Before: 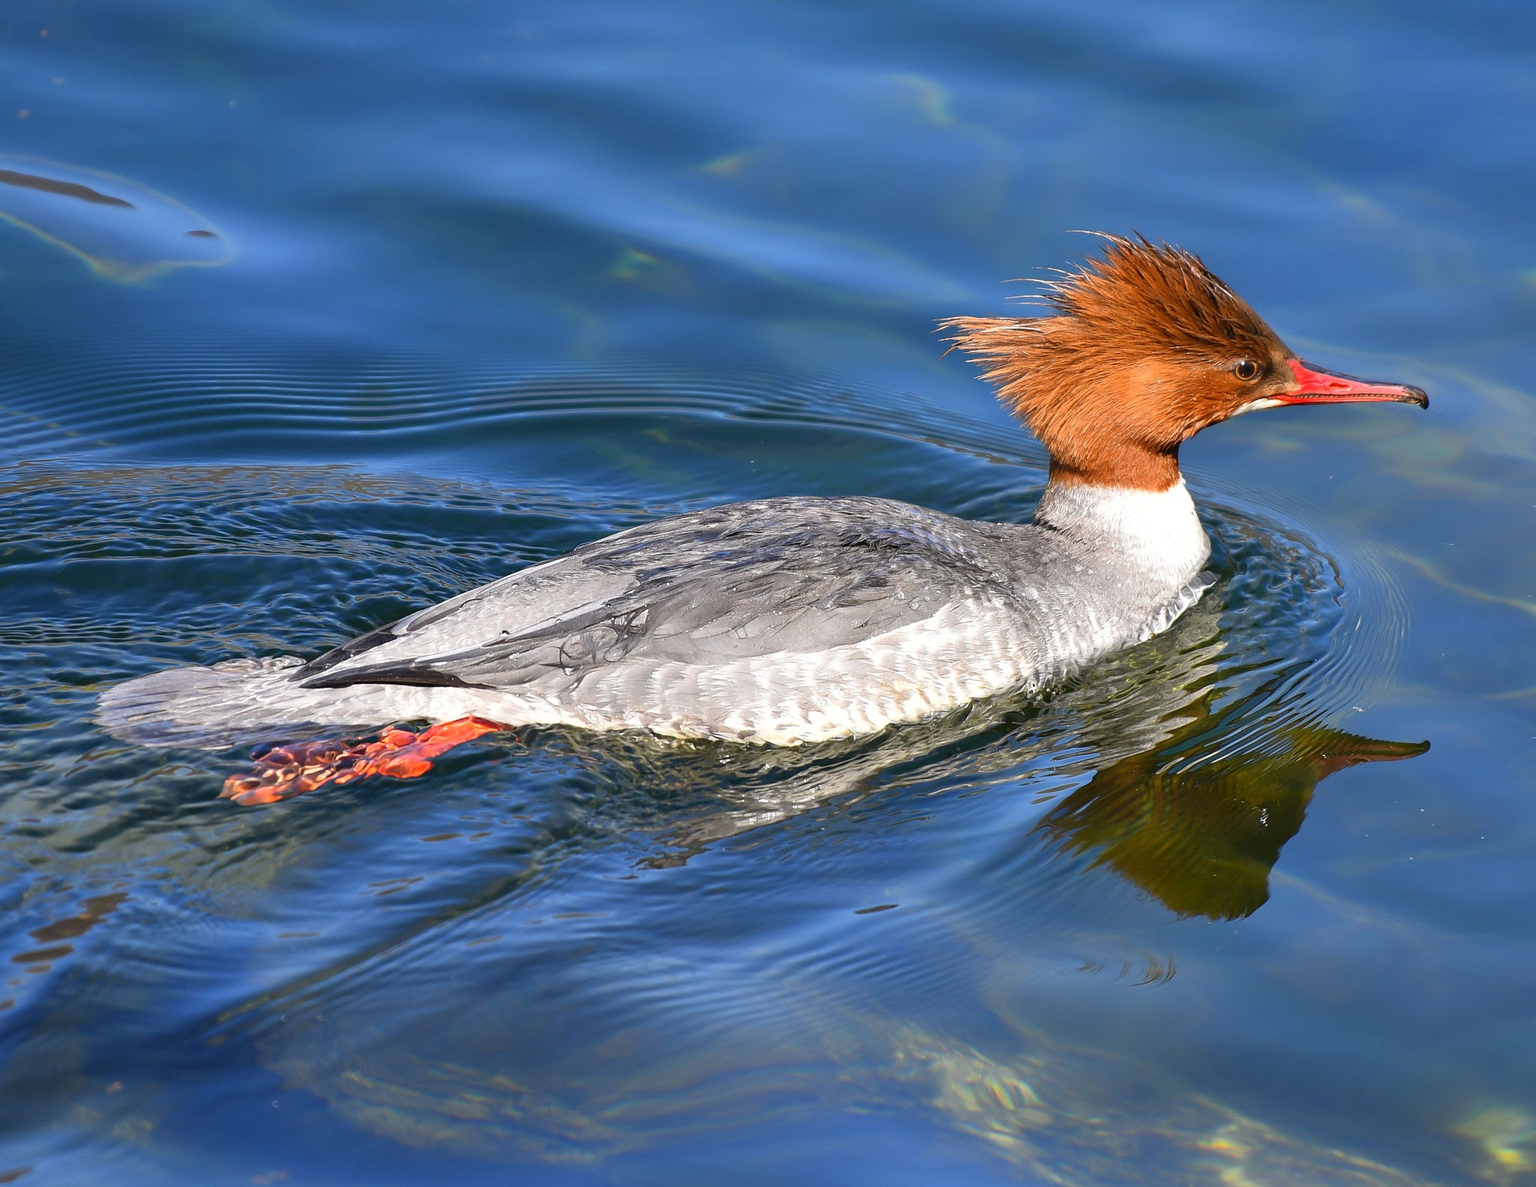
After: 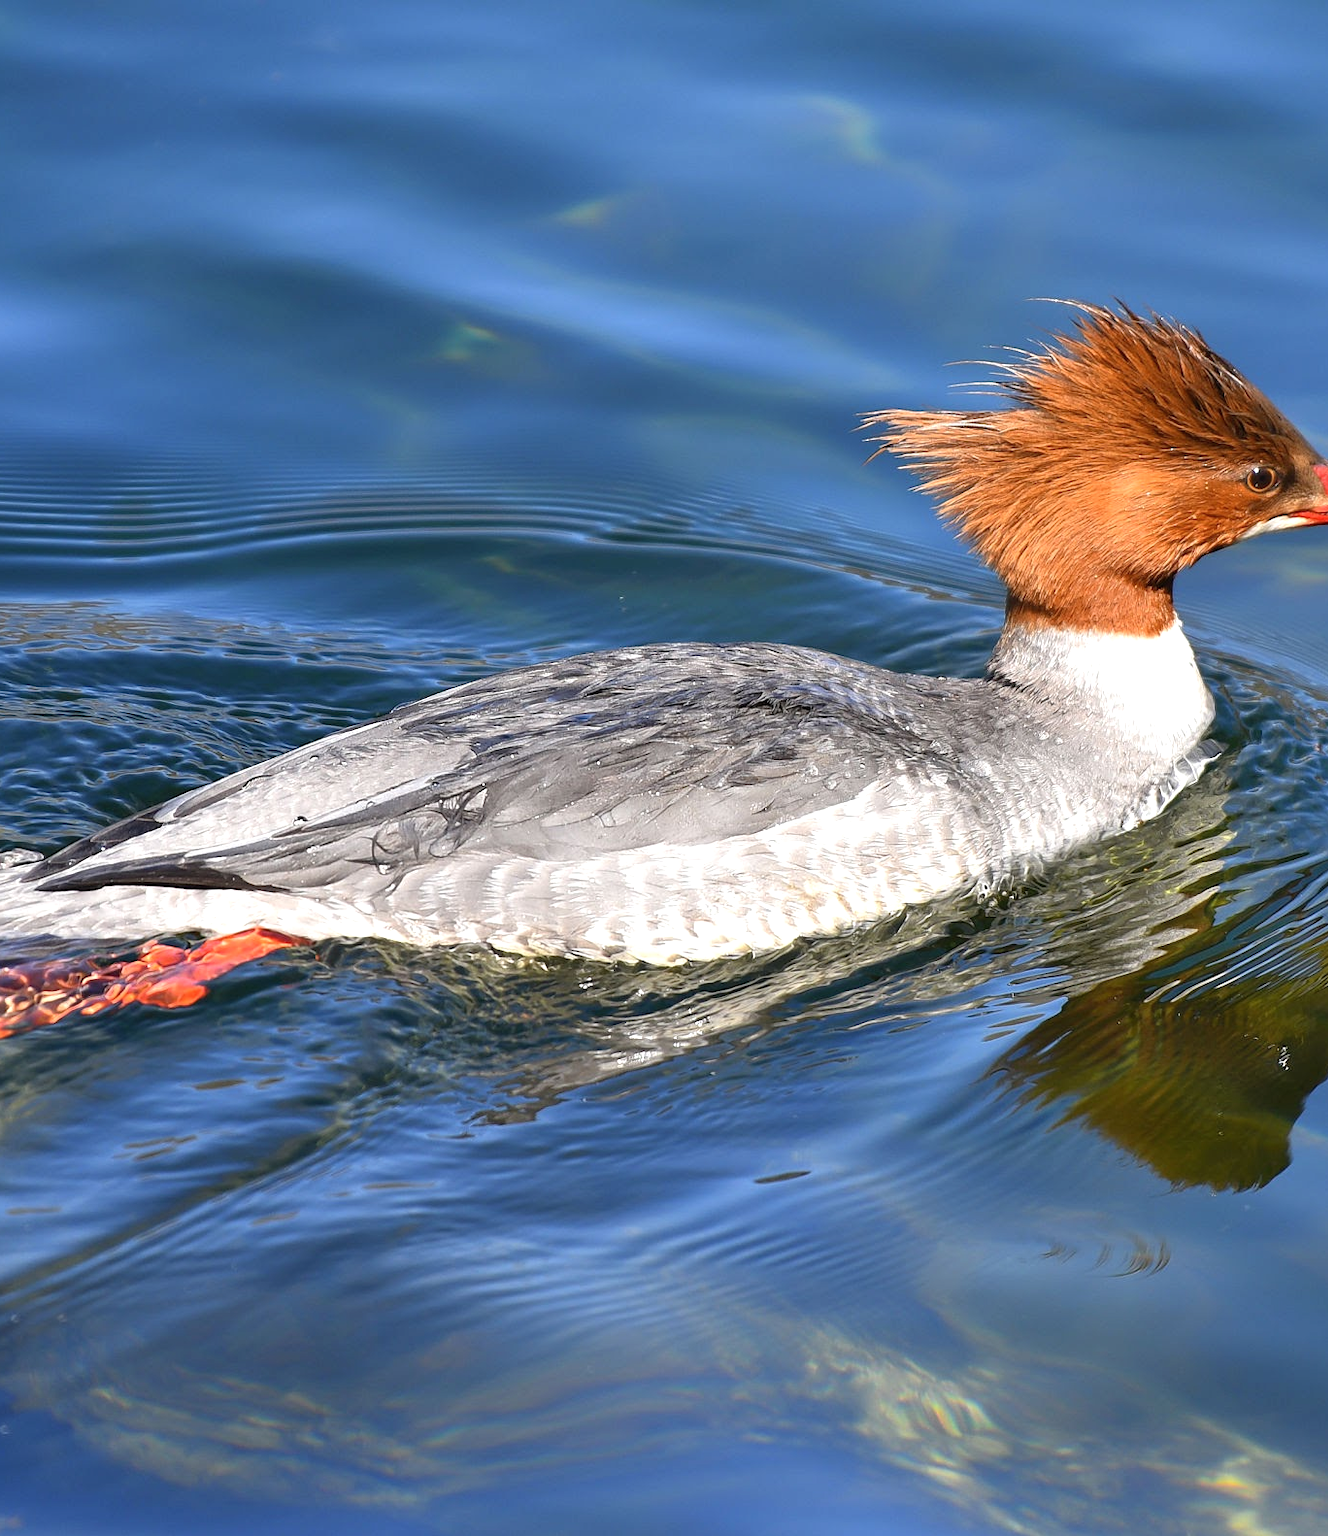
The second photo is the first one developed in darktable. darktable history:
crop and rotate: left 17.732%, right 15.423%
shadows and highlights: radius 44.78, white point adjustment 6.64, compress 79.65%, highlights color adjustment 78.42%, soften with gaussian
